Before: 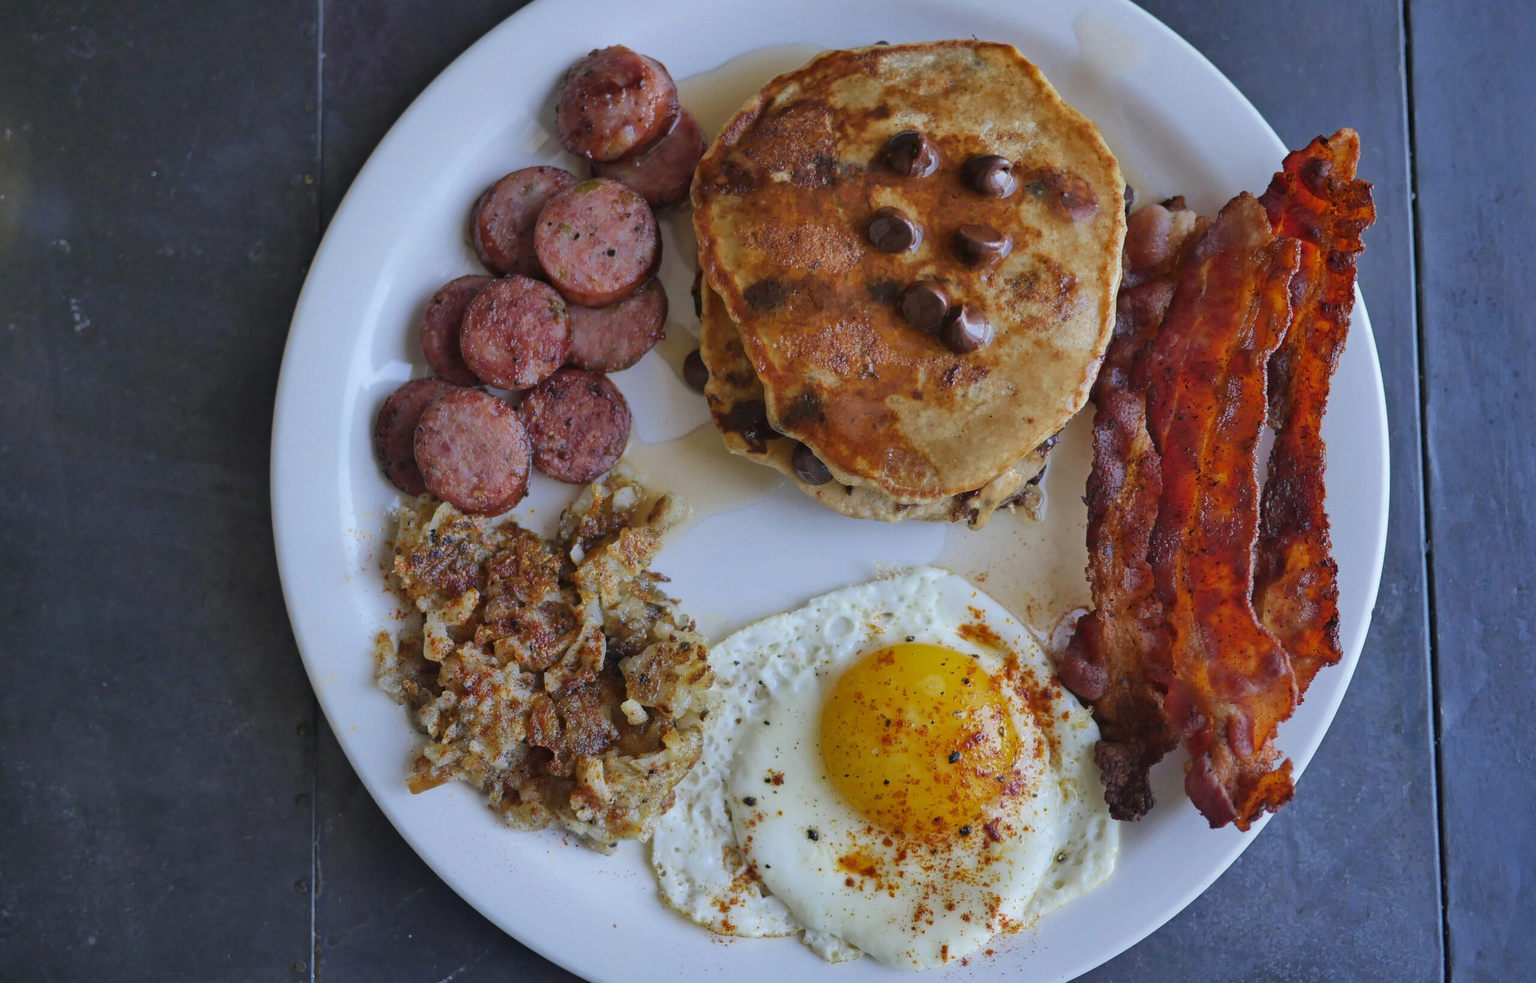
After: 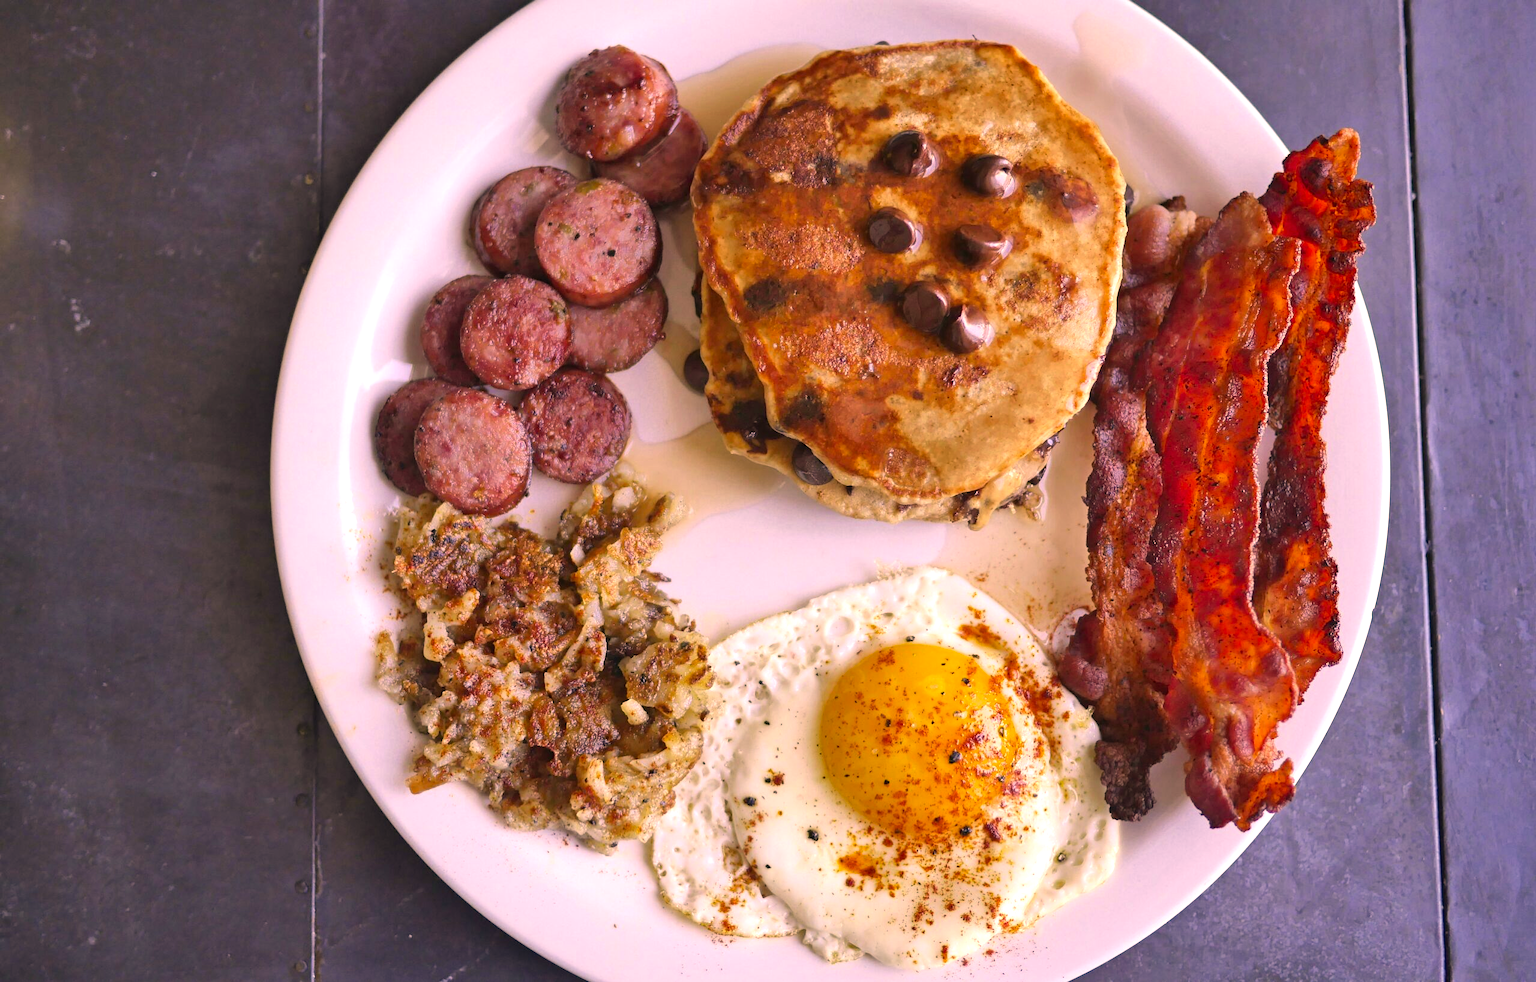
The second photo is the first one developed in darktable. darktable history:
color correction: highlights a* 21.88, highlights b* 22.25
levels: levels [0, 0.394, 0.787]
